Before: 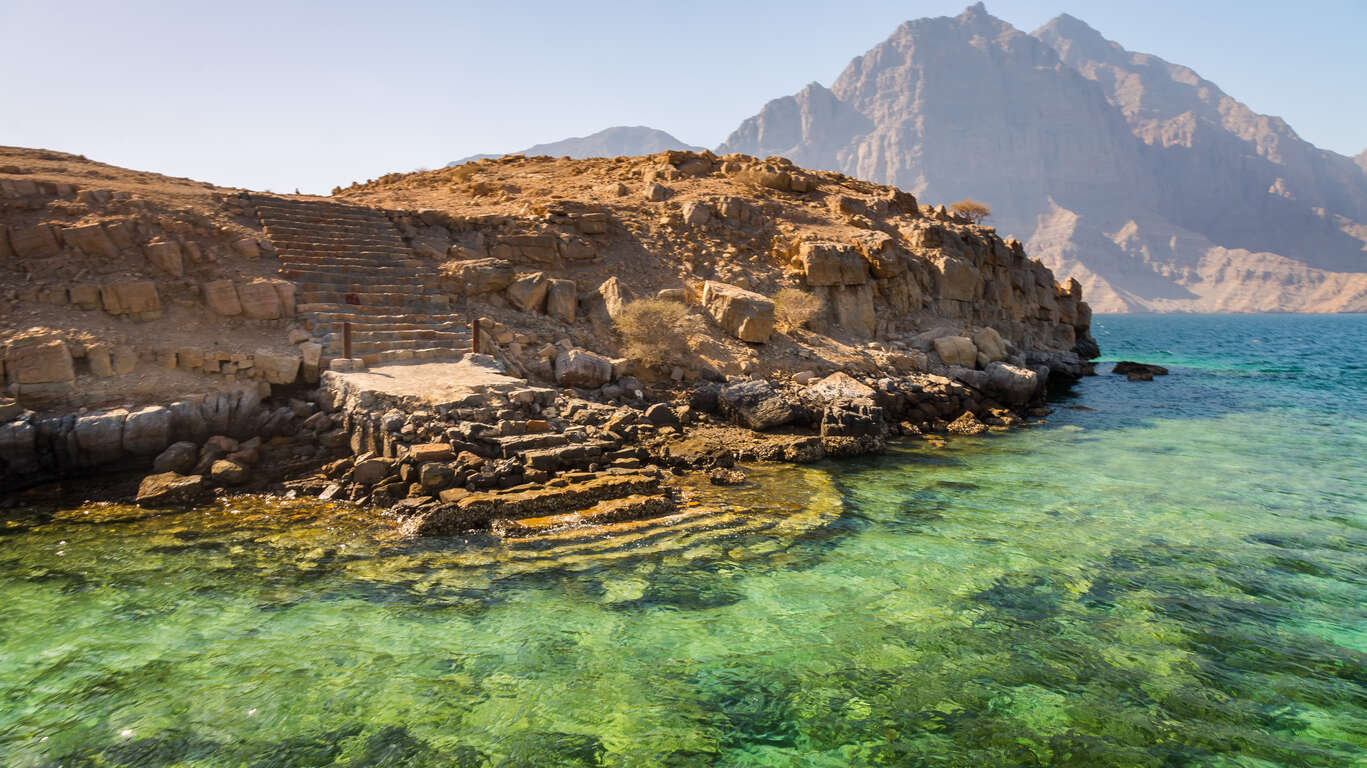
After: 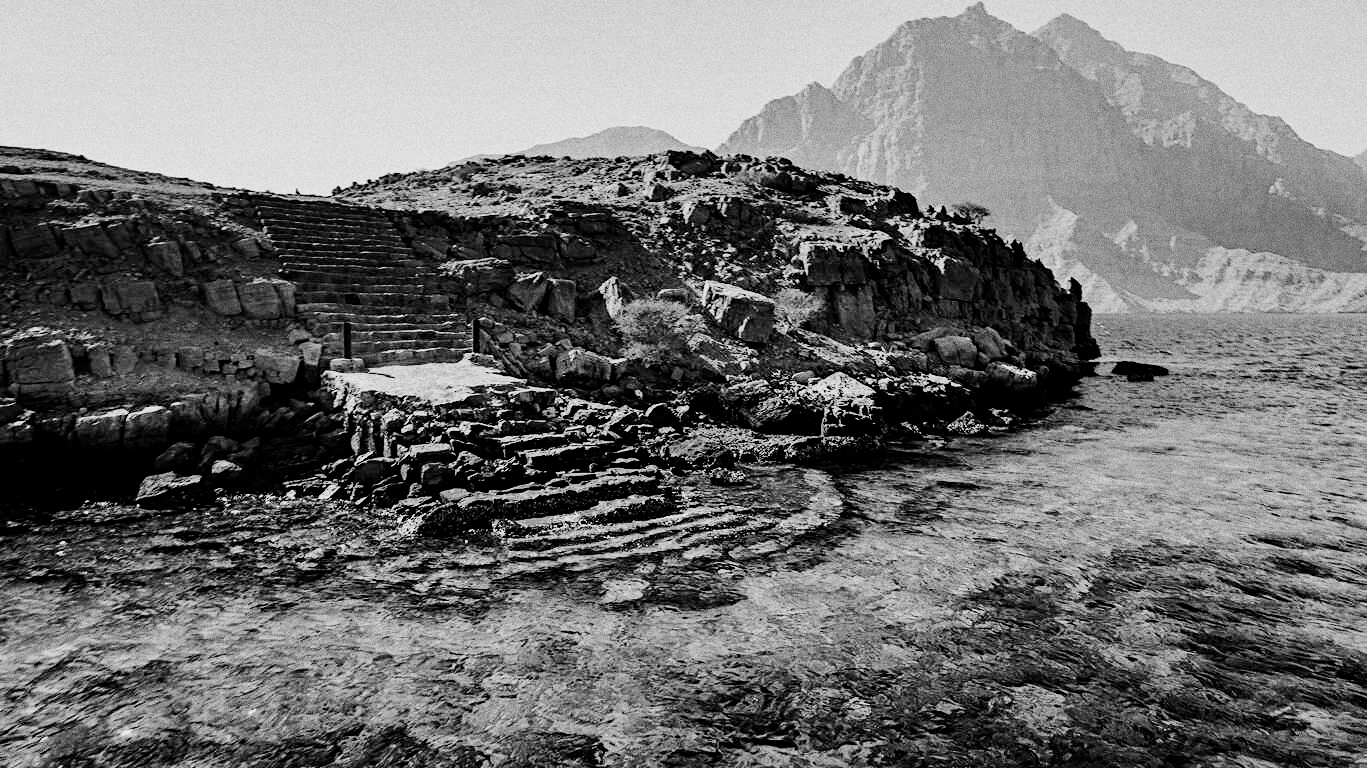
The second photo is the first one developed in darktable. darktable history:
contrast equalizer: octaves 7, y [[0.6 ×6], [0.55 ×6], [0 ×6], [0 ×6], [0 ×6]], mix 0.29
color calibration "B&W: ILFORD HP5+": output gray [0.253, 0.26, 0.487, 0], gray › normalize channels true, illuminant same as pipeline (D50), adaptation XYZ, x 0.346, y 0.359, gamut compression 0
color balance rgb: global offset › luminance -0.51%, perceptual saturation grading › global saturation 27.53%, perceptual saturation grading › highlights -25%, perceptual saturation grading › shadows 25%, perceptual brilliance grading › highlights 6.62%, perceptual brilliance grading › mid-tones 17.07%, perceptual brilliance grading › shadows -5.23%
diffuse or sharpen "sharpen demosaicing: AA filter": edge sensitivity 1, 1st order anisotropy 100%, 2nd order anisotropy 100%, 3rd order anisotropy 100%, 4th order anisotropy 100%, 1st order speed -25%, 2nd order speed -25%, 3rd order speed -25%, 4th order speed -25%
grain "silver grain": coarseness 0.09 ISO, strength 40%
haze removal: adaptive false
sigmoid: contrast 1.69, skew -0.23, preserve hue 0%, red attenuation 0.1, red rotation 0.035, green attenuation 0.1, green rotation -0.017, blue attenuation 0.15, blue rotation -0.052, base primaries Rec2020
exposure "magic lantern defaults": compensate highlight preservation false
